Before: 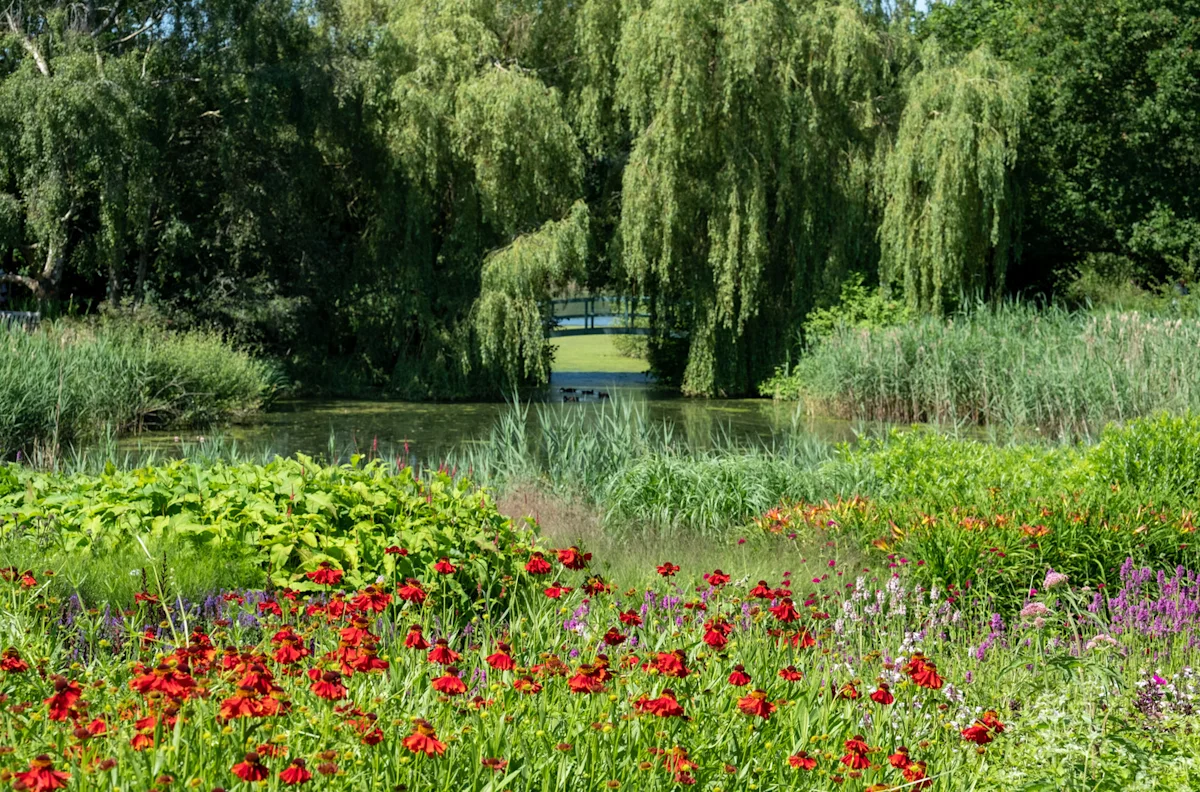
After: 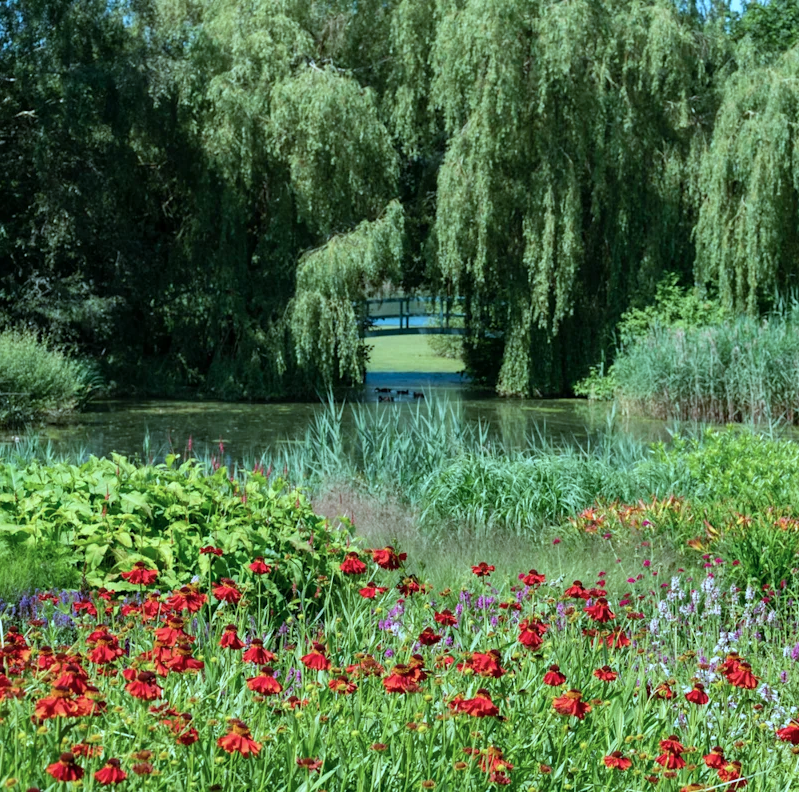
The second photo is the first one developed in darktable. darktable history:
color correction: highlights a* -9.7, highlights b* -21.44
crop and rotate: left 15.419%, right 17.922%
